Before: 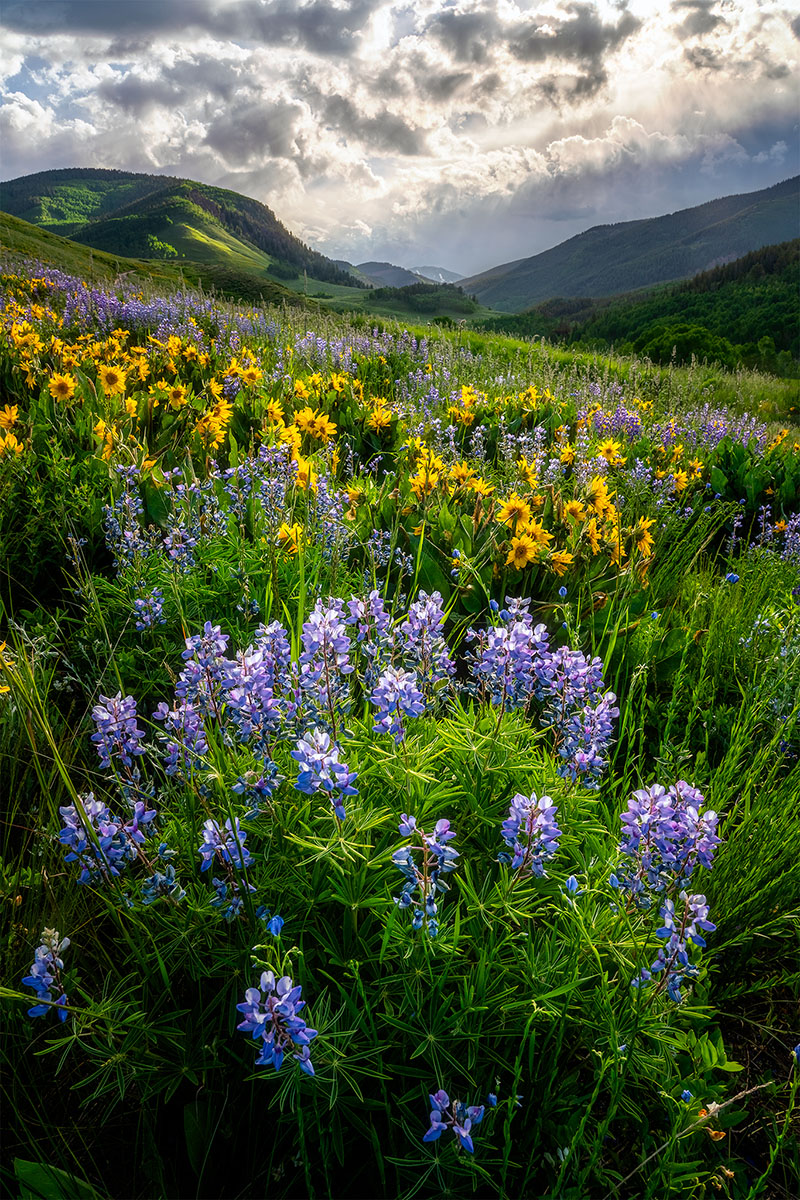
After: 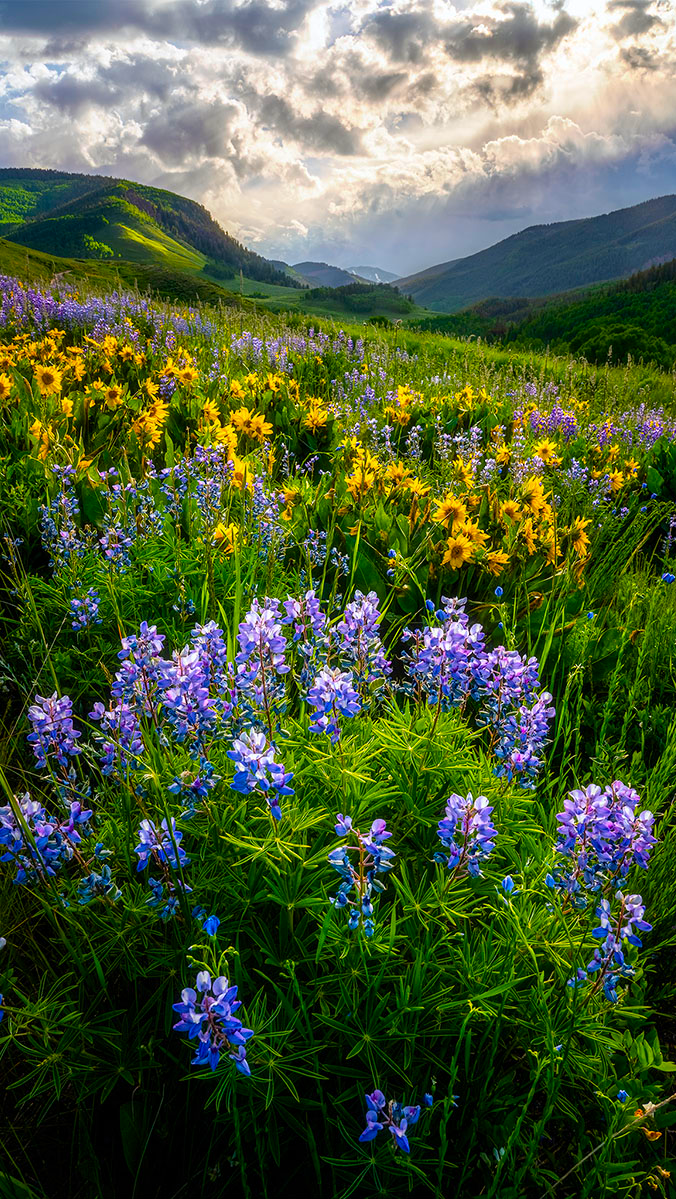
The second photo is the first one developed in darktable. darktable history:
color balance rgb: perceptual saturation grading › global saturation 31.101%, global vibrance 34.847%
crop: left 8.013%, right 7.462%
